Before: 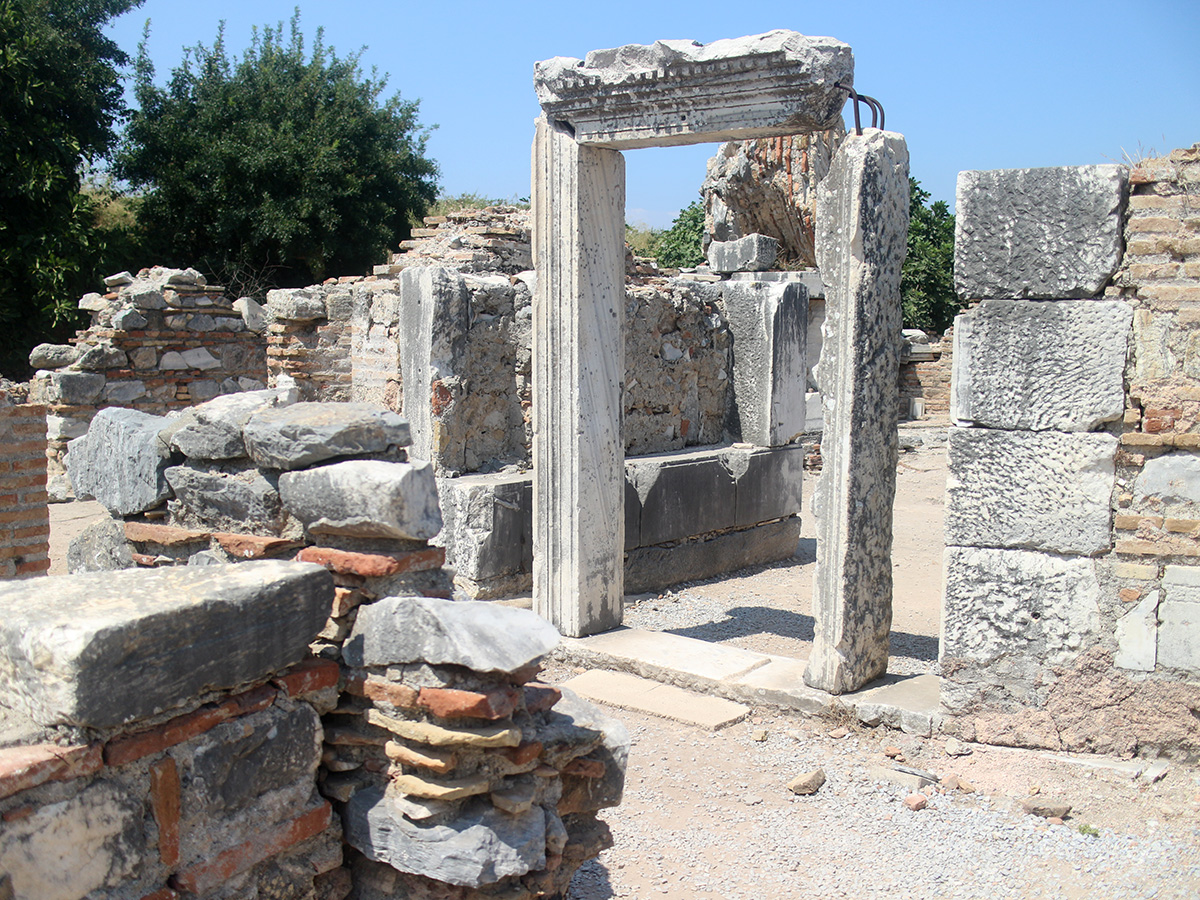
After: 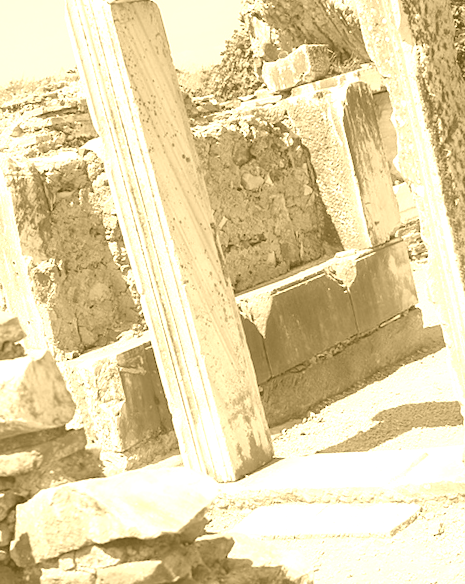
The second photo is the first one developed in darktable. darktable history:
velvia: on, module defaults
colorize: hue 36°, source mix 100%
crop: left 31.229%, right 27.105%
rotate and perspective: rotation -14.8°, crop left 0.1, crop right 0.903, crop top 0.25, crop bottom 0.748
